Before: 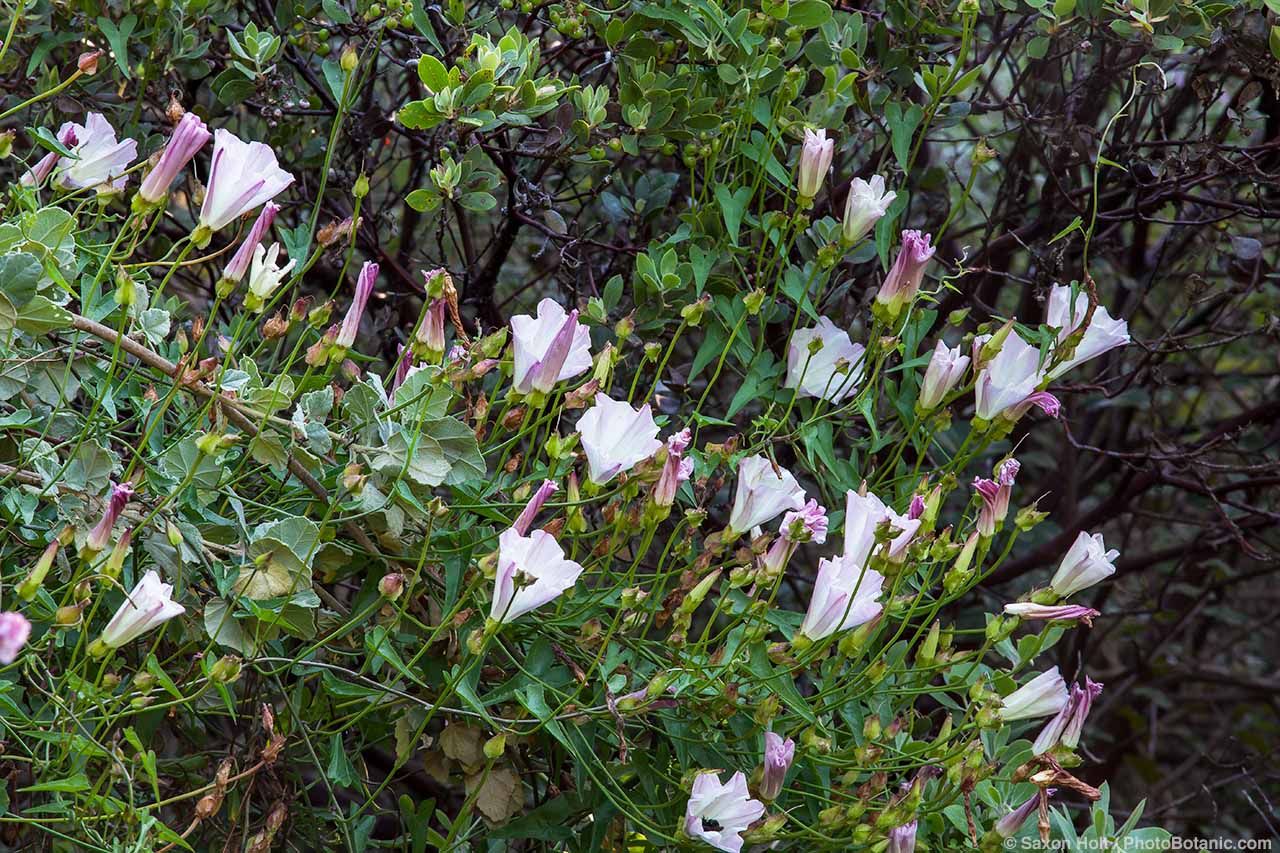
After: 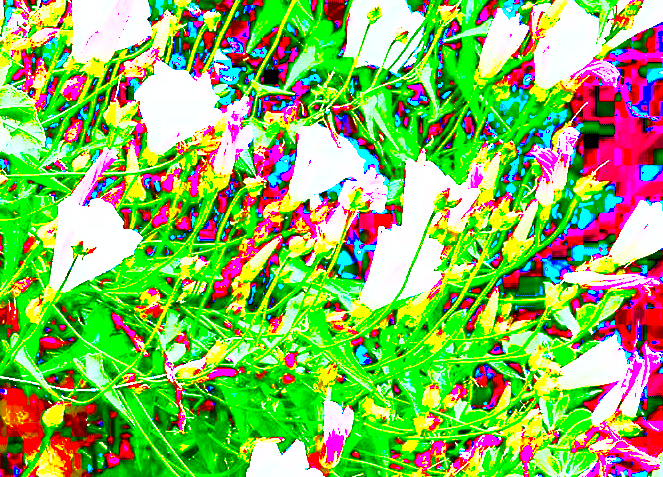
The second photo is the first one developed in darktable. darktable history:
local contrast: mode bilateral grid, contrast 20, coarseness 50, detail 120%, midtone range 0.2
crop: left 34.479%, top 38.822%, right 13.718%, bottom 5.172%
shadows and highlights: on, module defaults
exposure: black level correction 0.1, exposure 3 EV, compensate highlight preservation false
